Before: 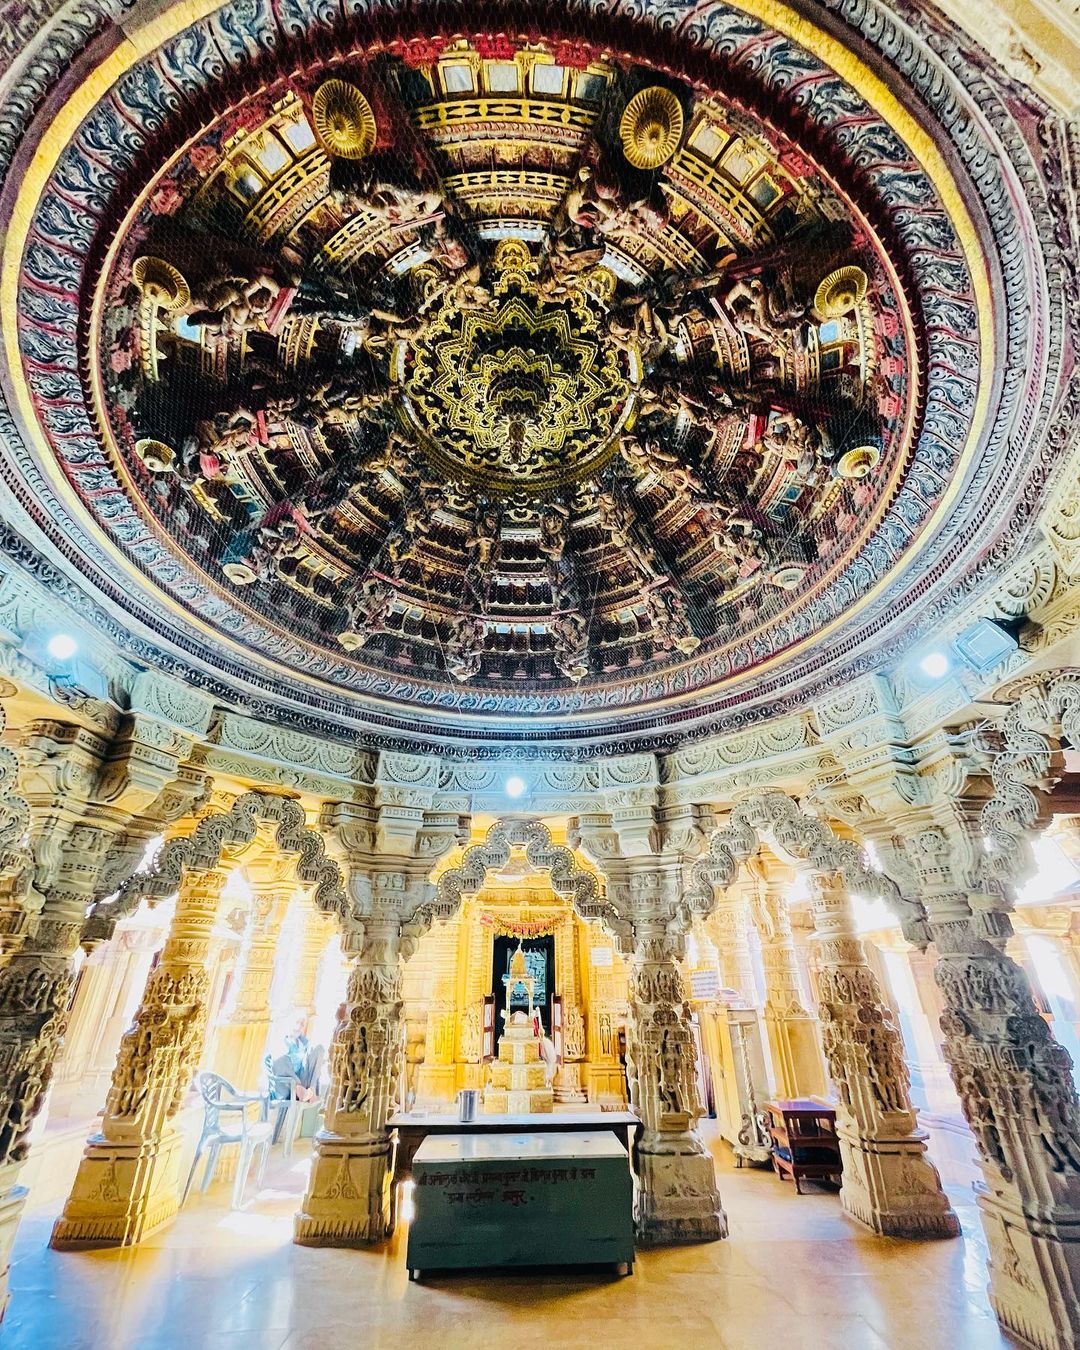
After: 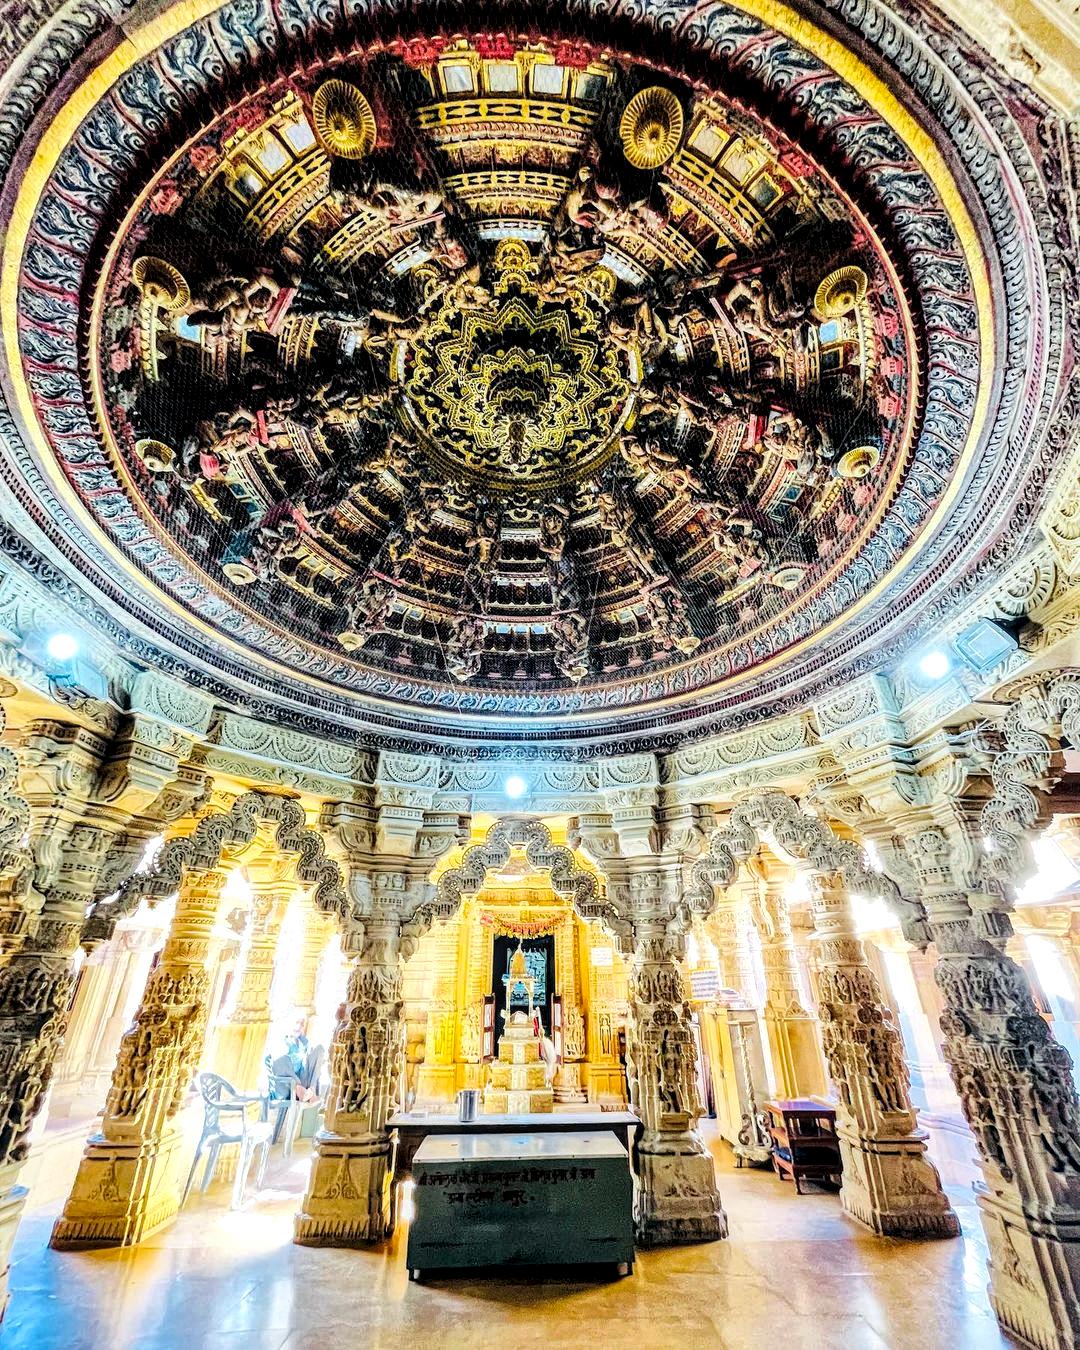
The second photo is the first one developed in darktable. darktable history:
white balance: emerald 1
local contrast: detail 150%
tone equalizer: -8 EV -0.75 EV, -7 EV -0.7 EV, -6 EV -0.6 EV, -5 EV -0.4 EV, -3 EV 0.4 EV, -2 EV 0.6 EV, -1 EV 0.7 EV, +0 EV 0.75 EV, edges refinement/feathering 500, mask exposure compensation -1.57 EV, preserve details no
global tonemap: drago (1, 100), detail 1
